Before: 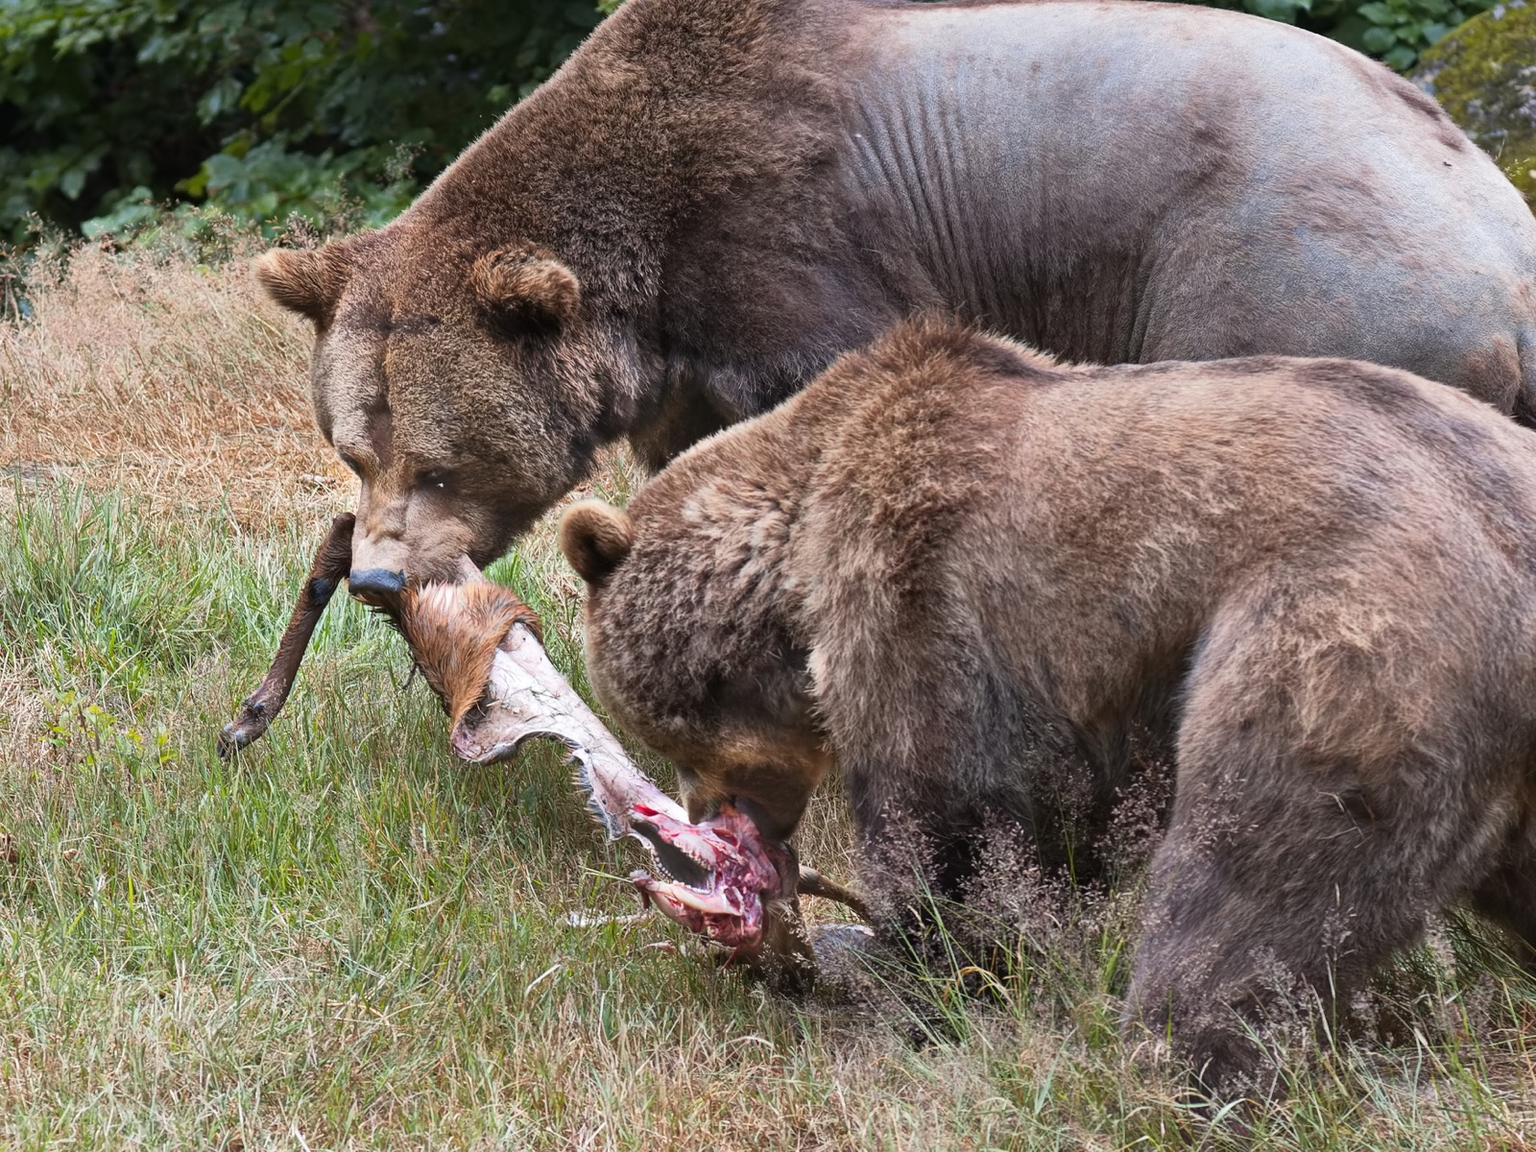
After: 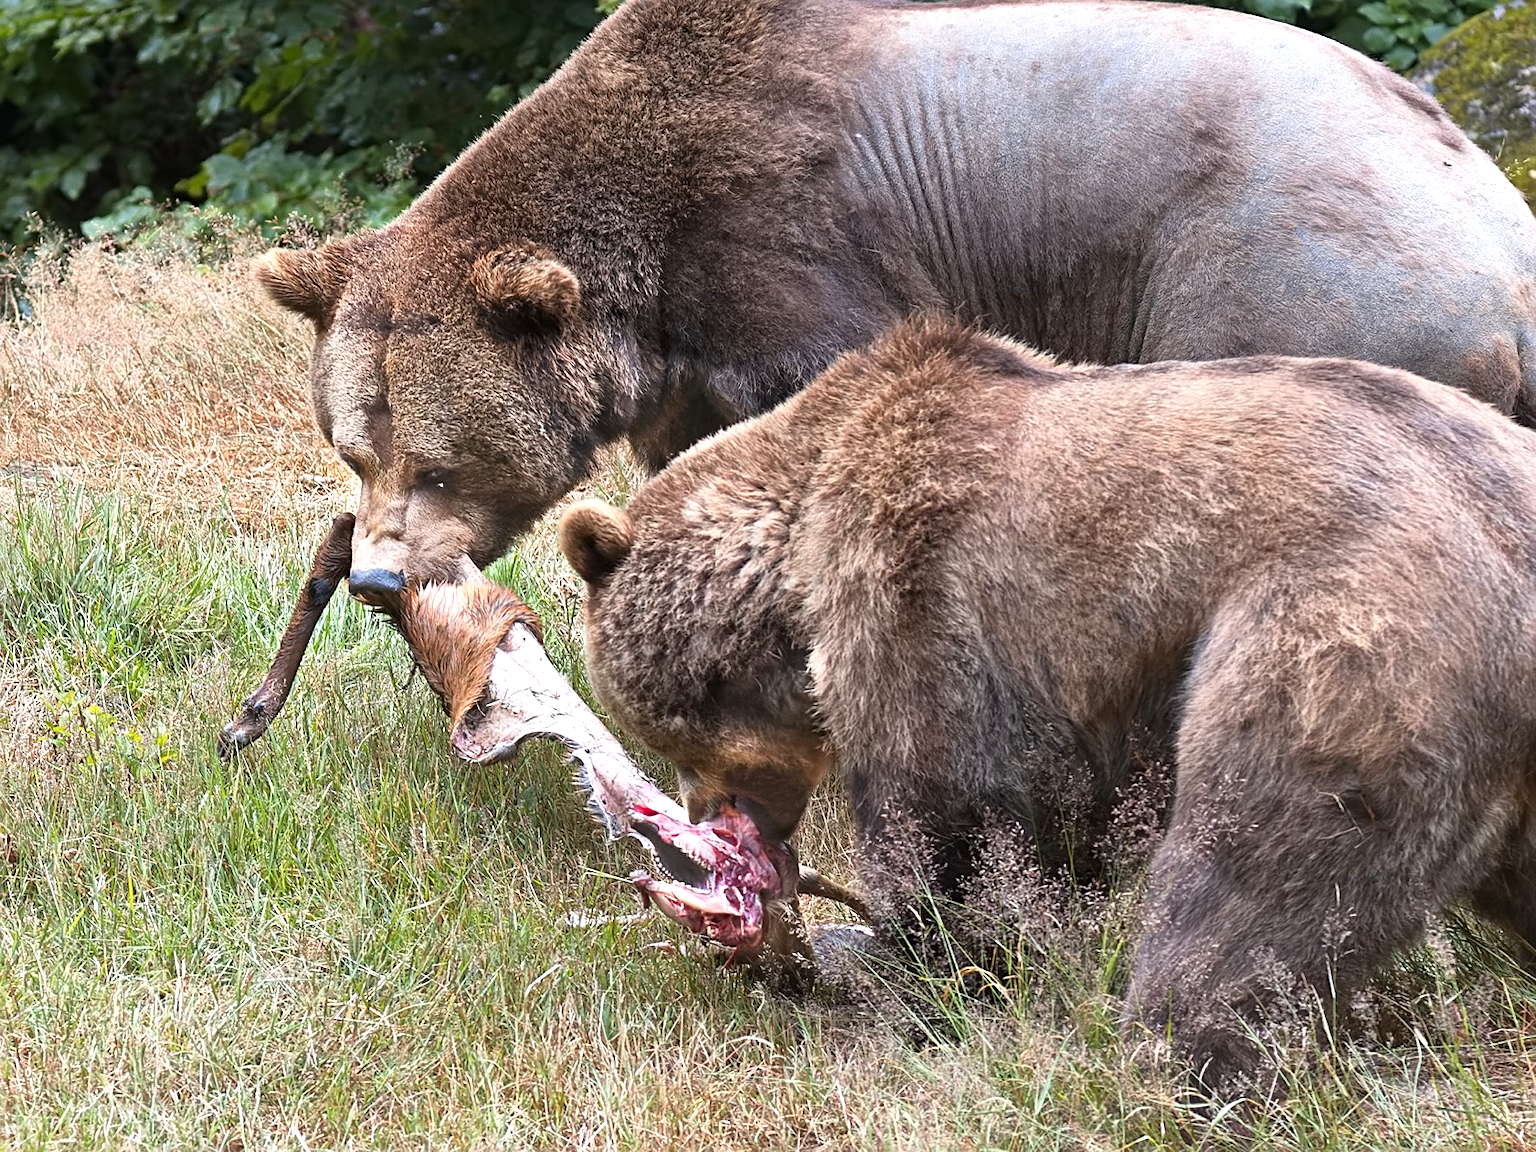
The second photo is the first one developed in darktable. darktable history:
exposure: black level correction 0.001, exposure 0.498 EV, compensate exposure bias true, compensate highlight preservation false
sharpen: radius 2.126, amount 0.385, threshold 0.217
